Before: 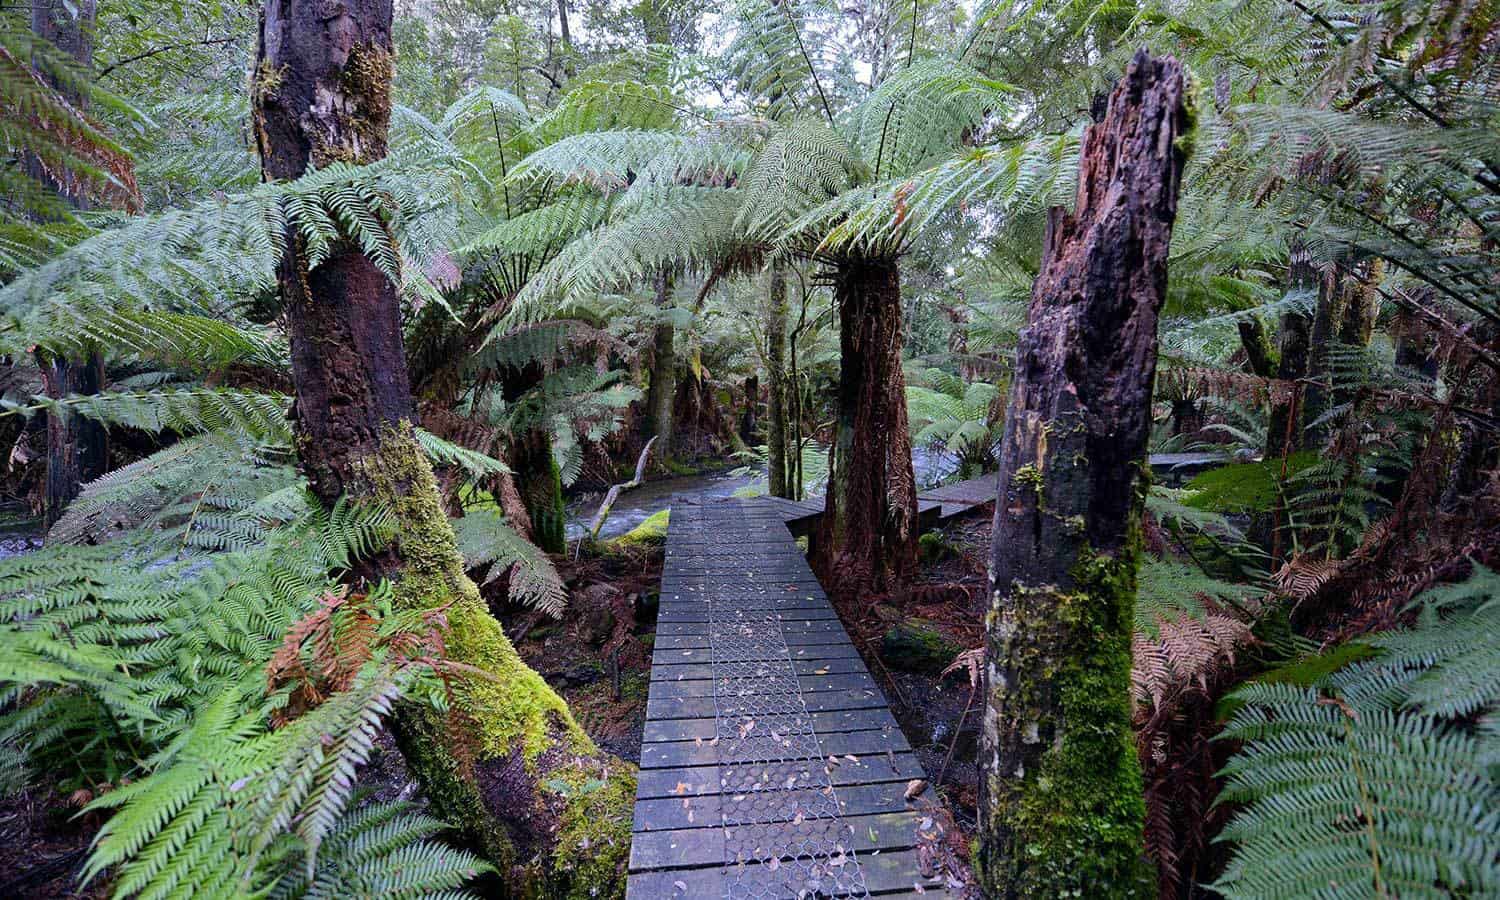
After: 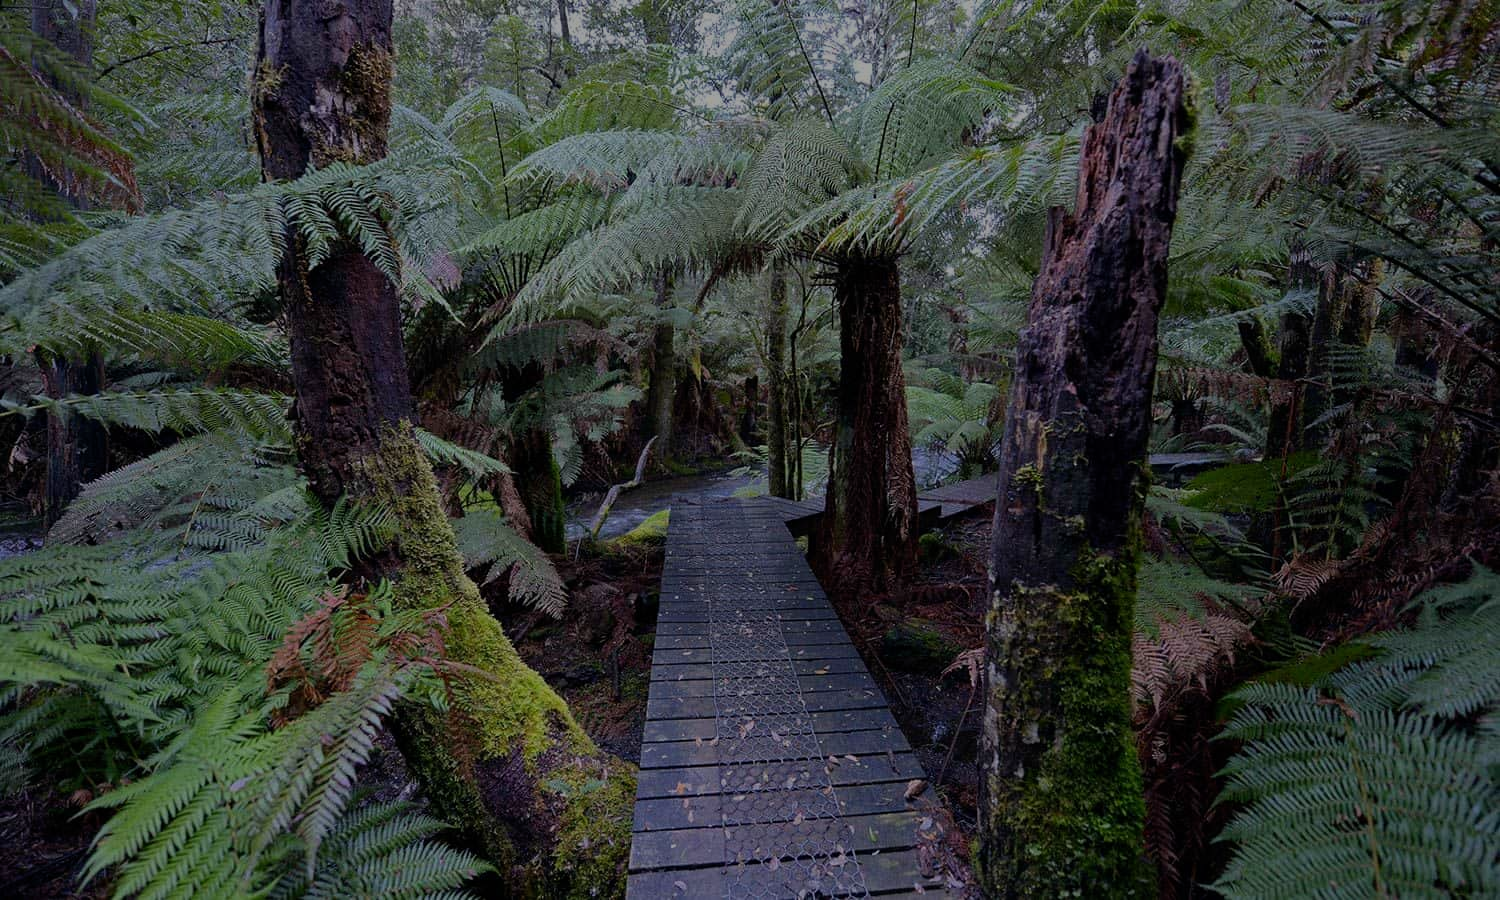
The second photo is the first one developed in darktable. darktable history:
exposure: exposure -1.468 EV, compensate highlight preservation false
